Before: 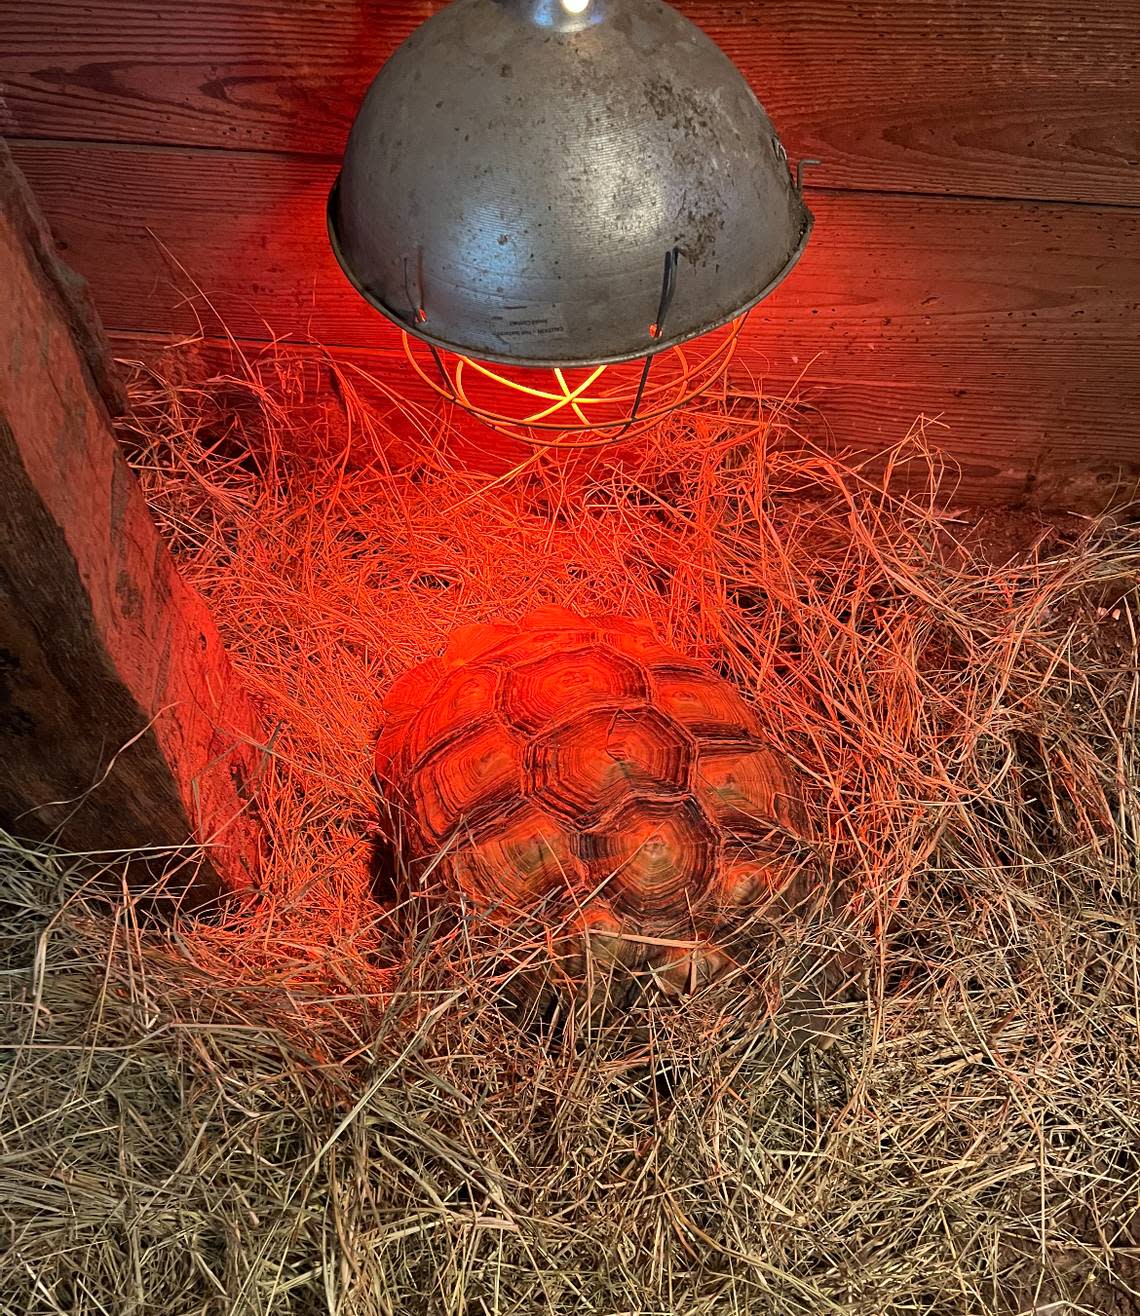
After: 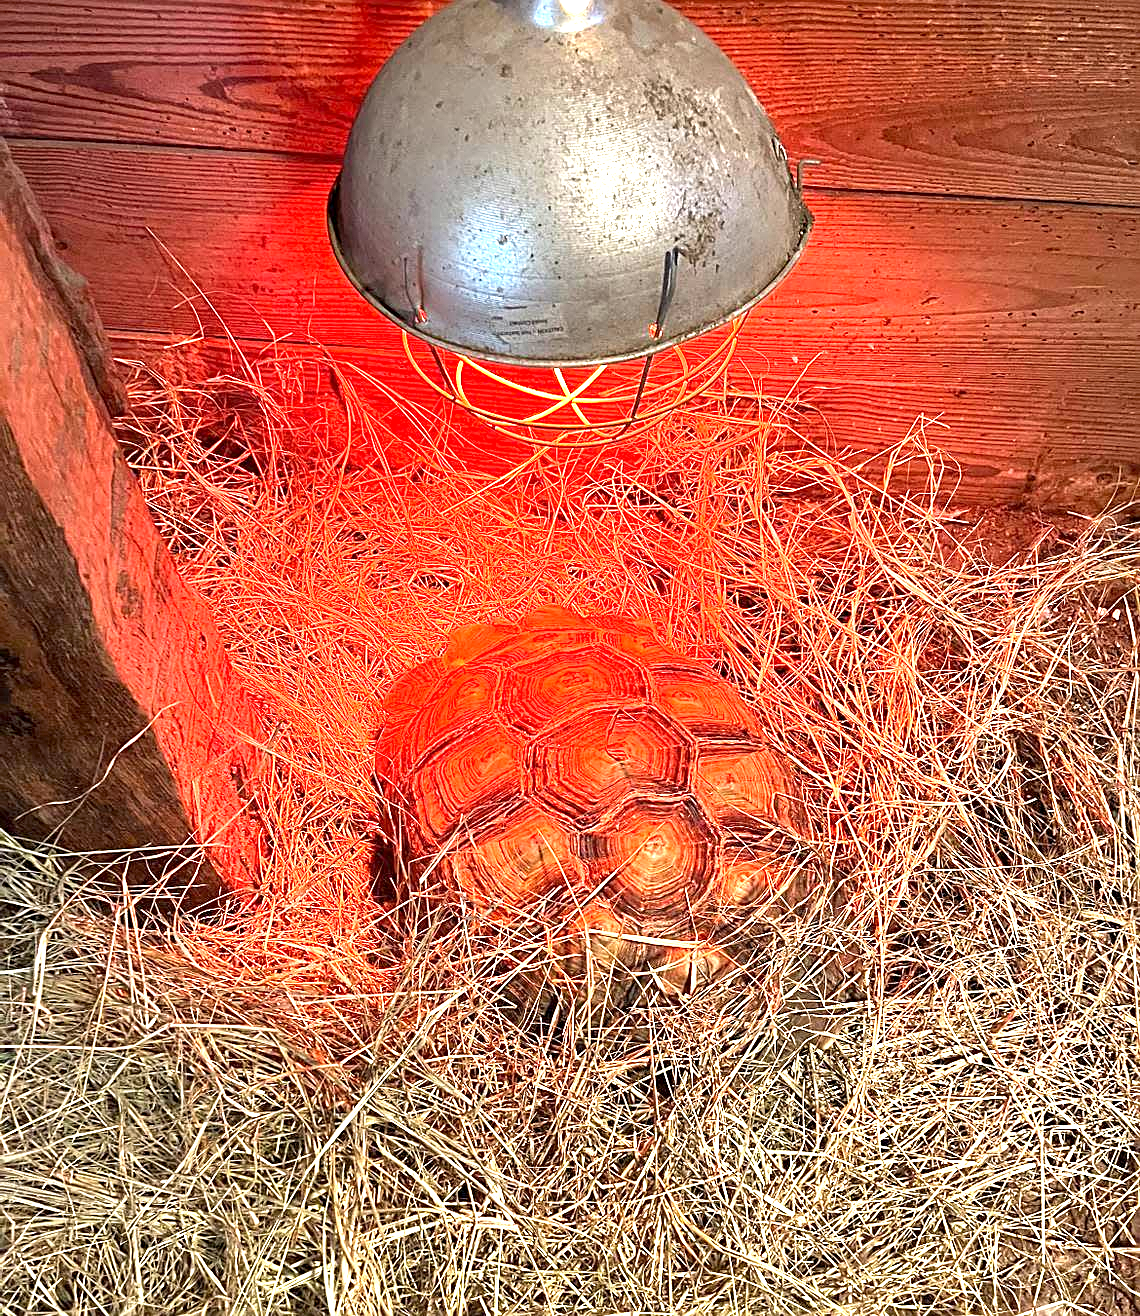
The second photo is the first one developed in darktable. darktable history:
exposure: black level correction 0.001, exposure 1.714 EV, compensate highlight preservation false
sharpen: on, module defaults
